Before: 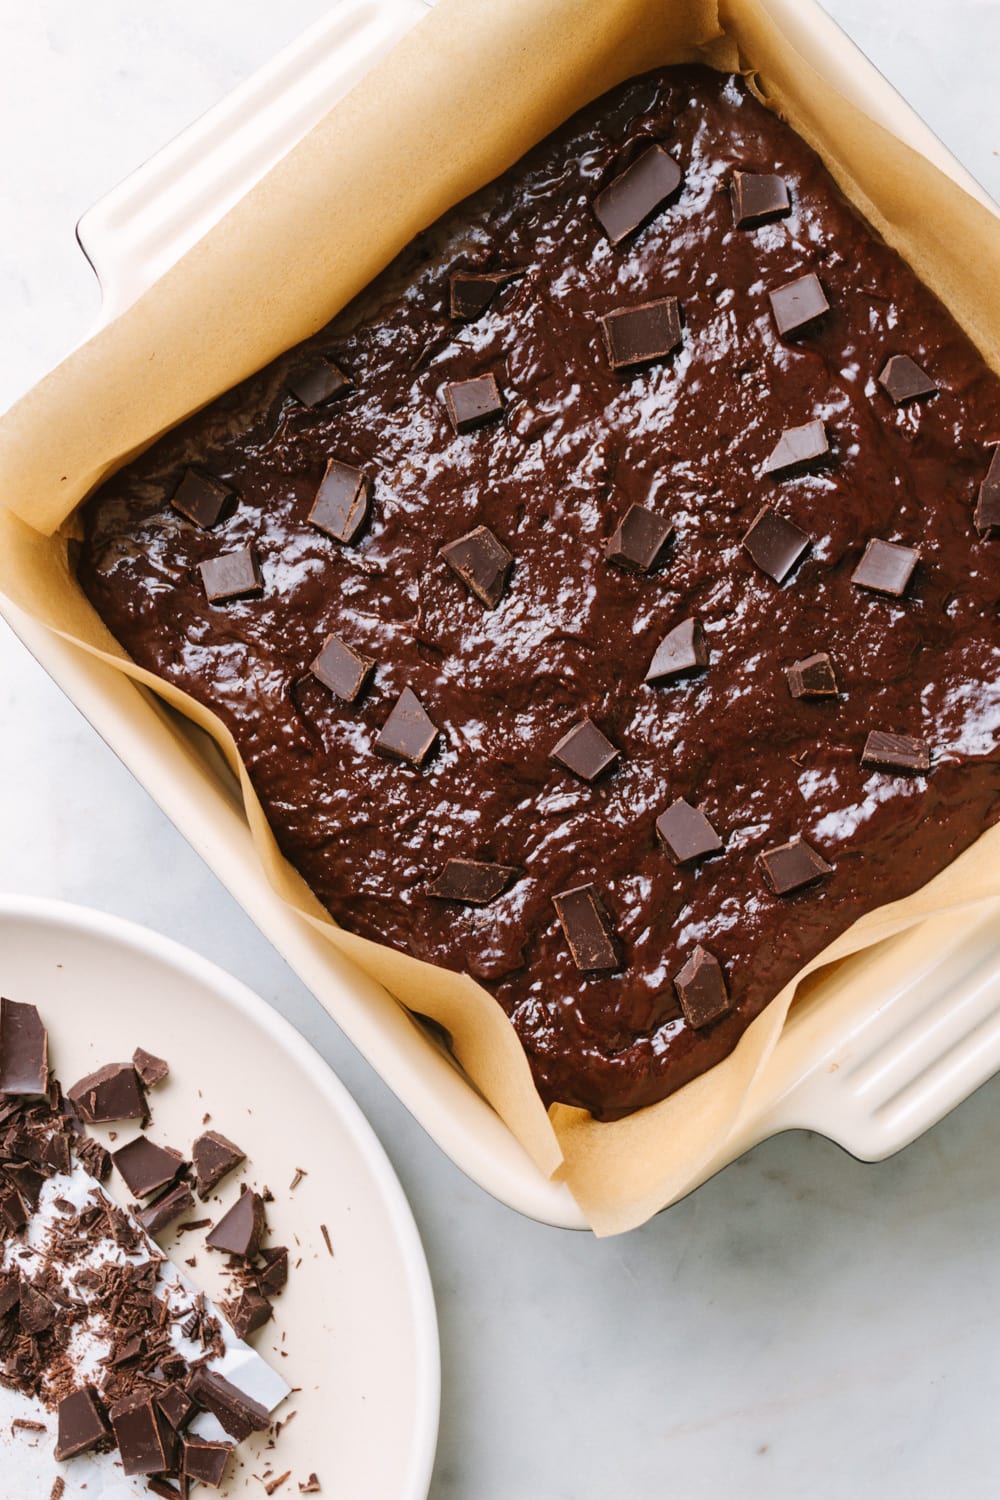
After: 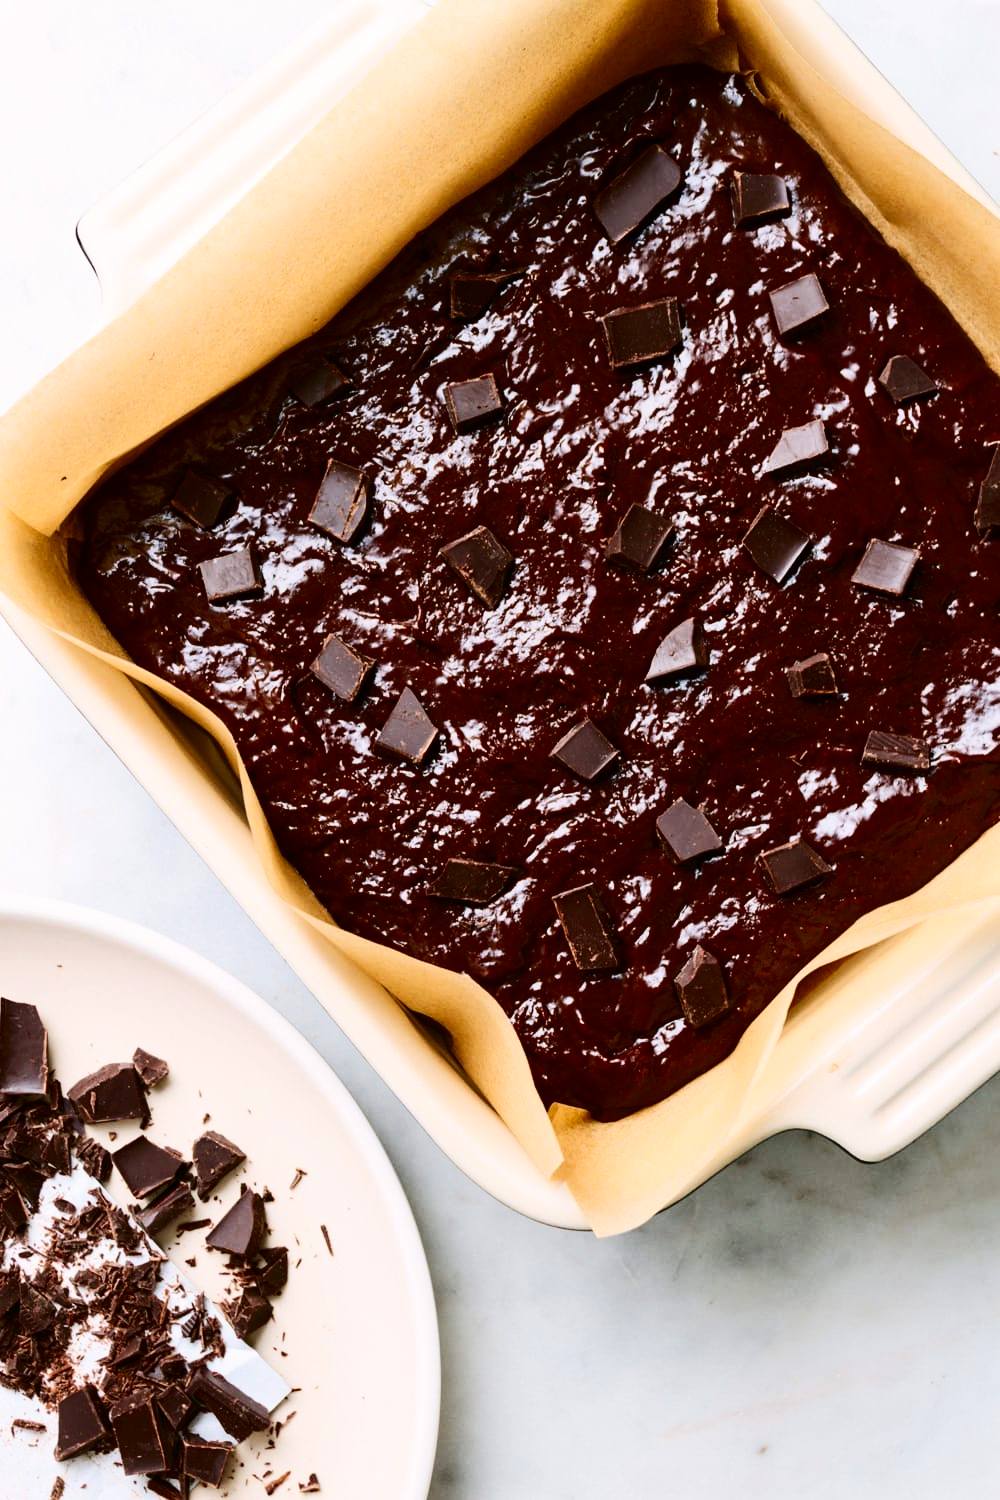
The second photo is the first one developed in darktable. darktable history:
contrast brightness saturation: contrast 0.322, brightness -0.071, saturation 0.166
